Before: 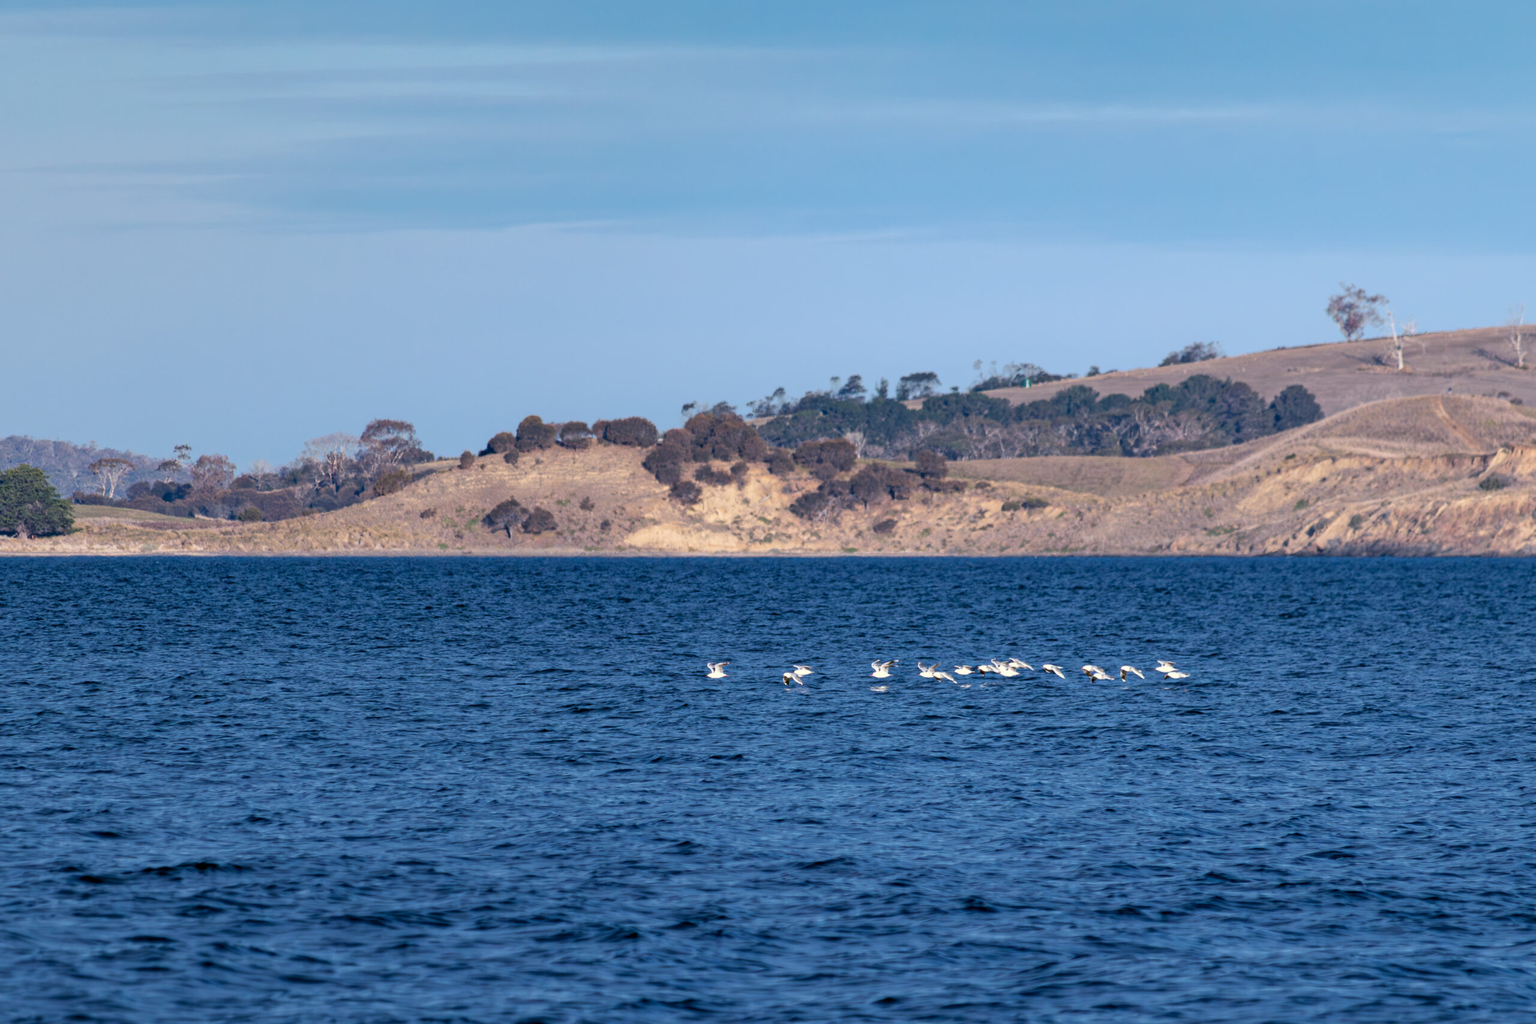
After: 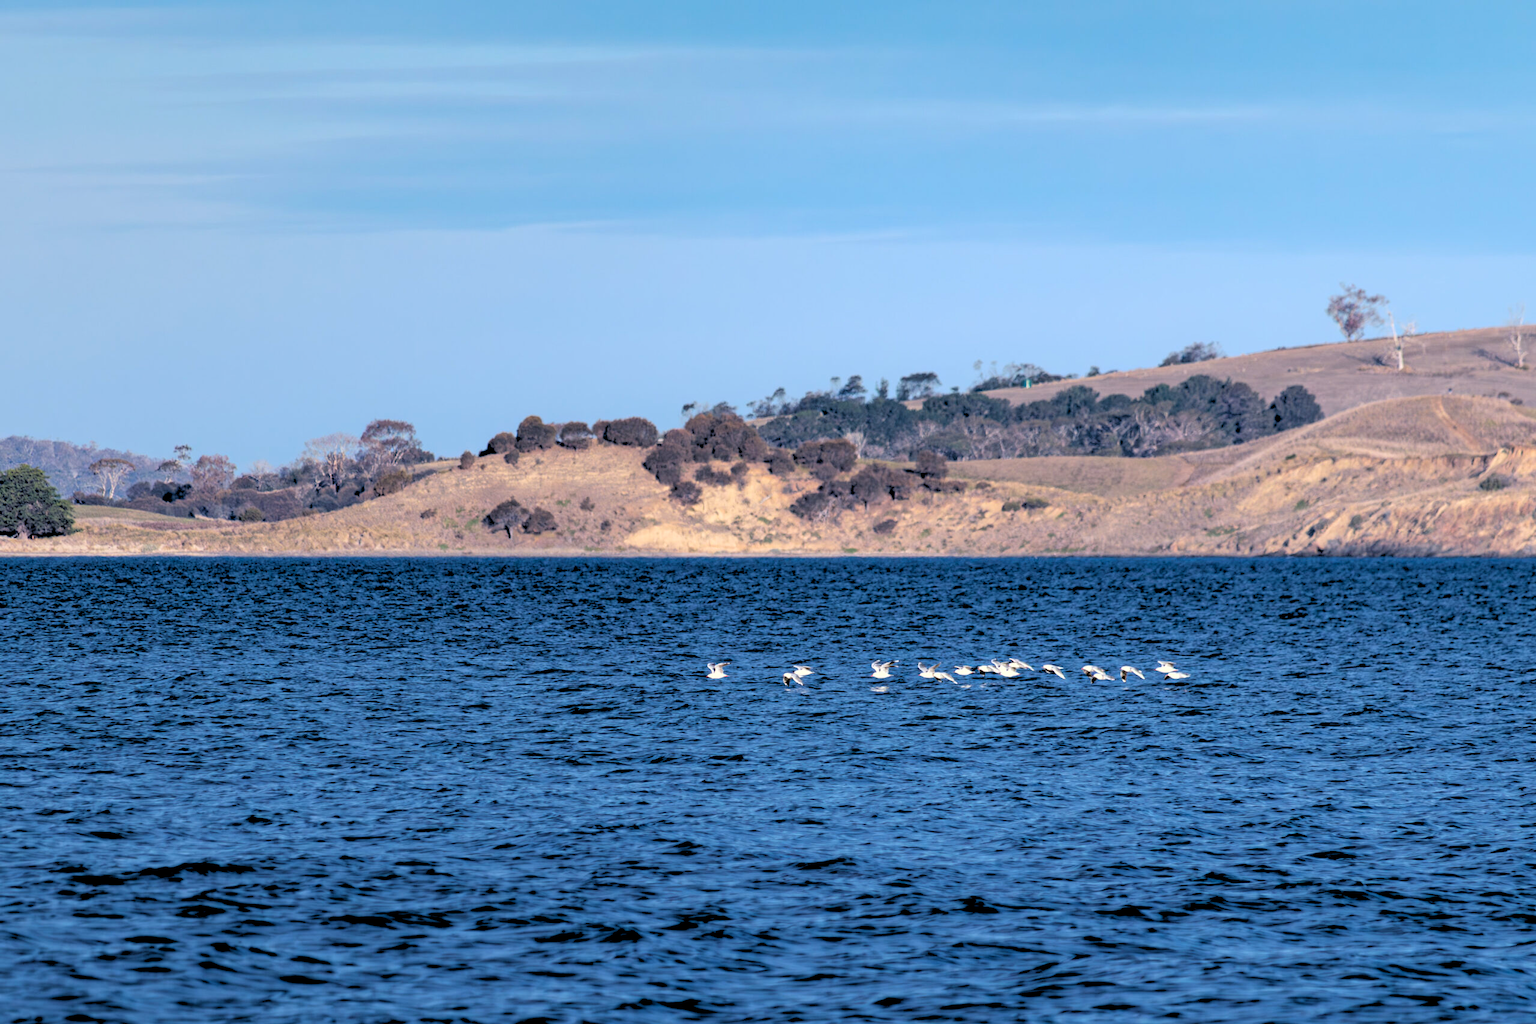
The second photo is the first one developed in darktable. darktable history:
contrast brightness saturation: contrast 0.03, brightness 0.06, saturation 0.13
rgb levels: levels [[0.029, 0.461, 0.922], [0, 0.5, 1], [0, 0.5, 1]]
